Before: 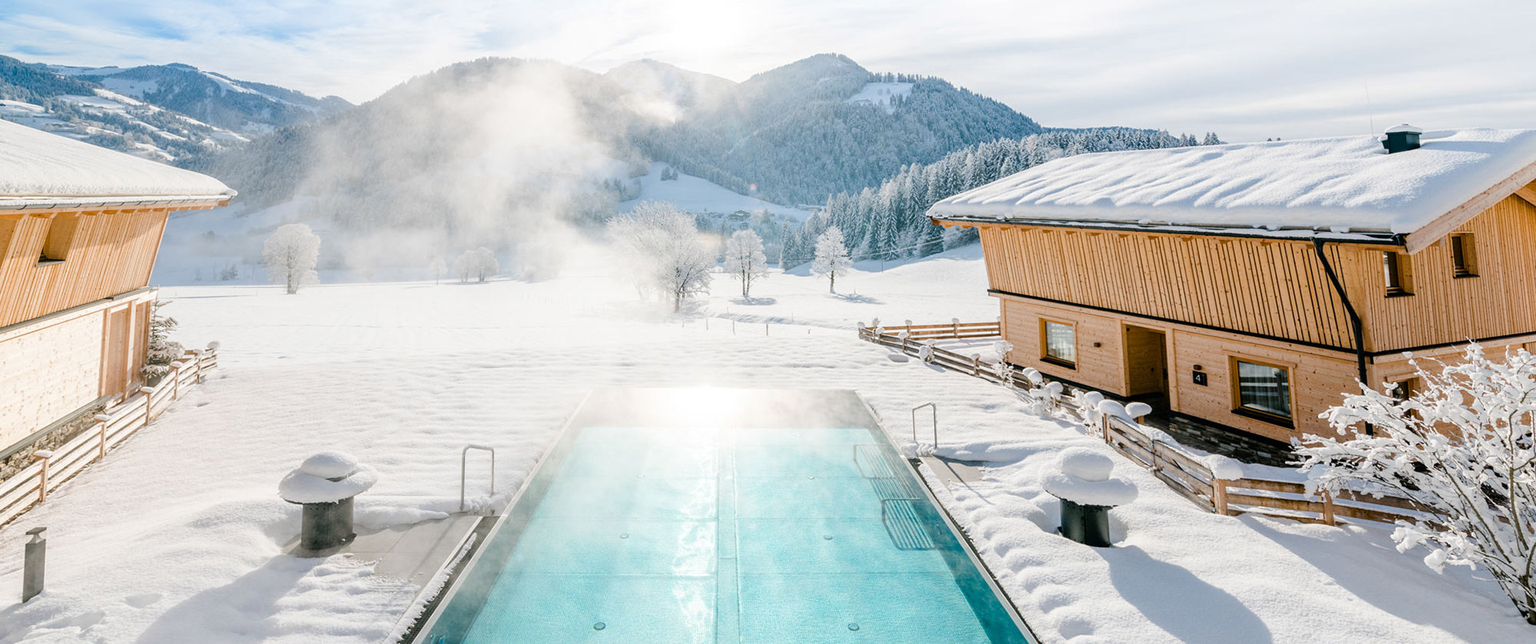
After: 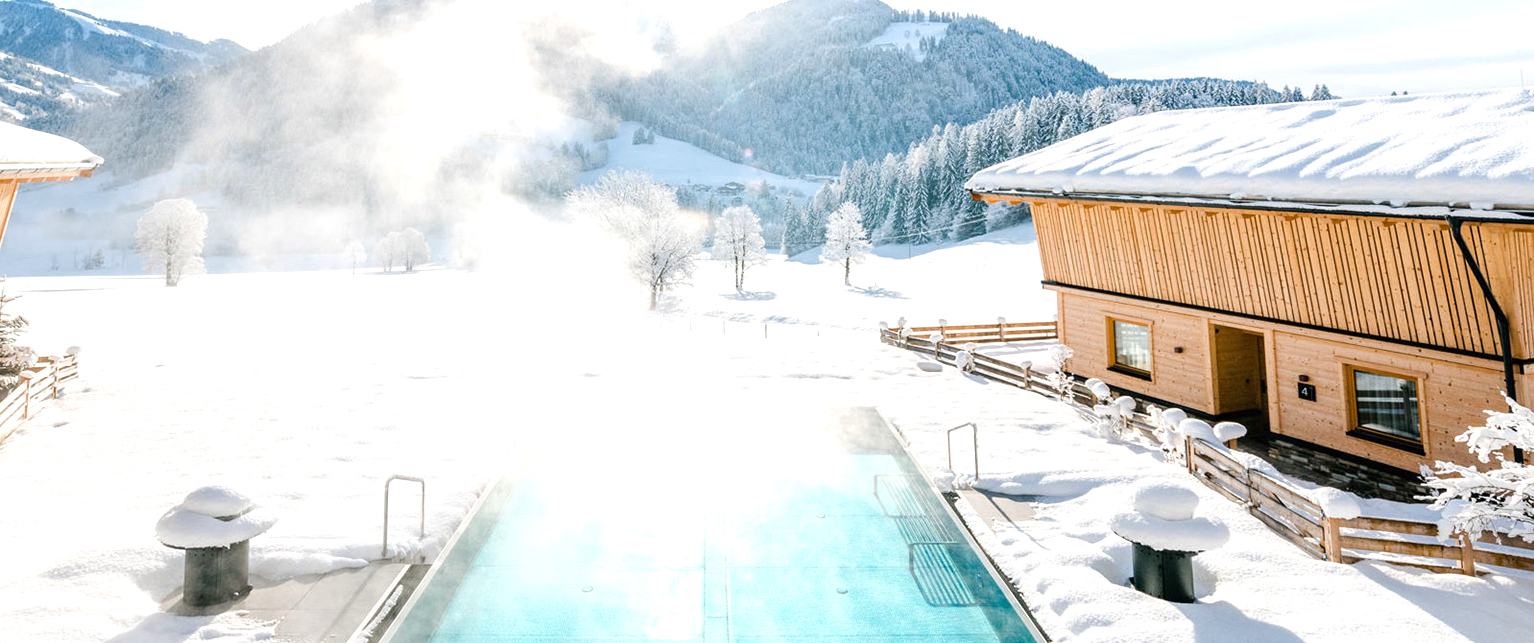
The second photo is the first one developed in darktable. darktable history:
crop and rotate: left 10.071%, top 10.071%, right 10.02%, bottom 10.02%
exposure: exposure 0.485 EV, compensate highlight preservation false
